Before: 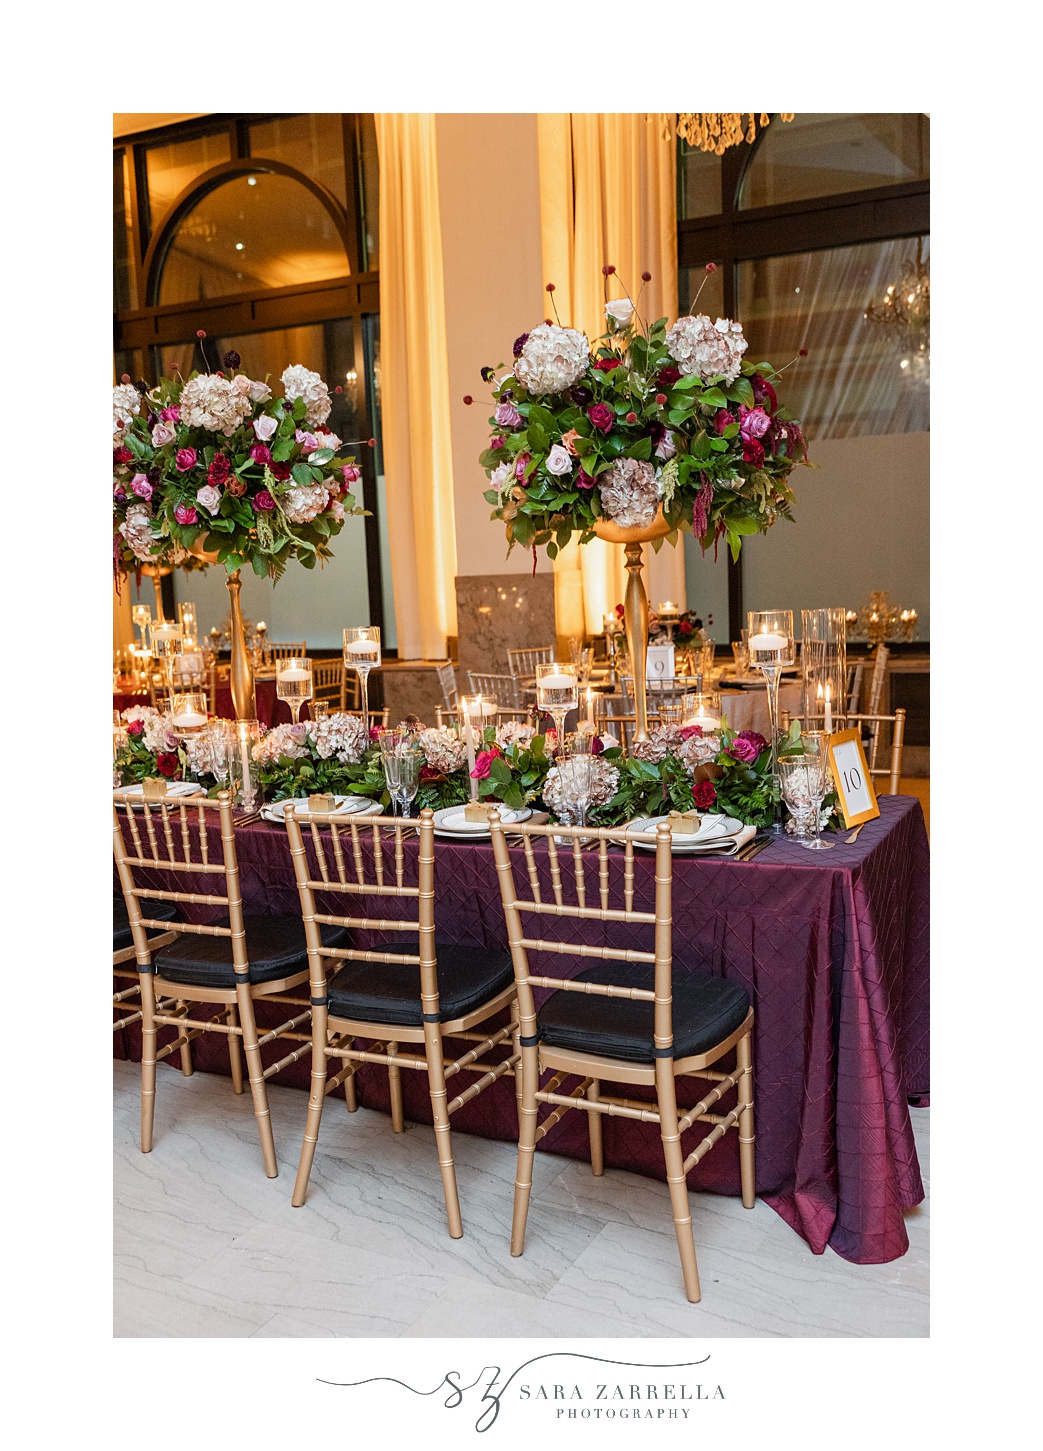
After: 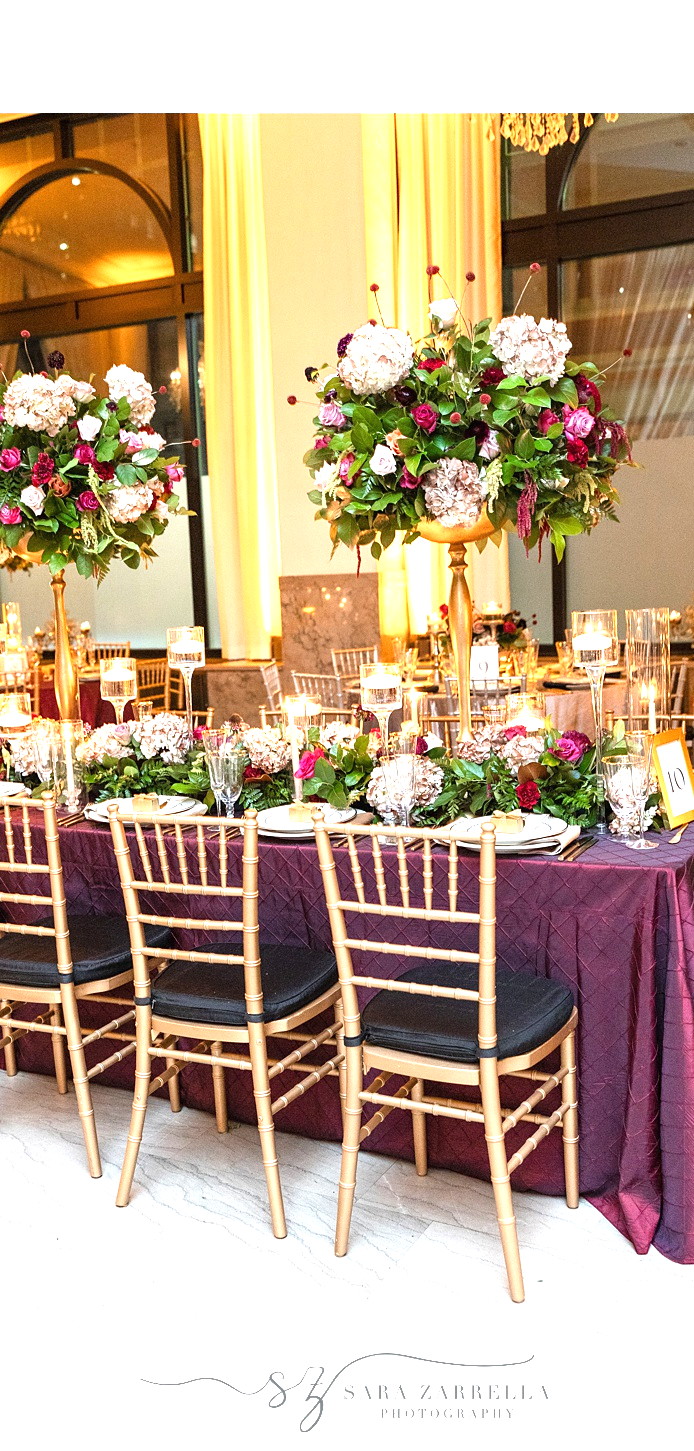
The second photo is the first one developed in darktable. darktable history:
crop: left 16.899%, right 16.556%
exposure: black level correction 0, exposure 1.2 EV, compensate highlight preservation false
